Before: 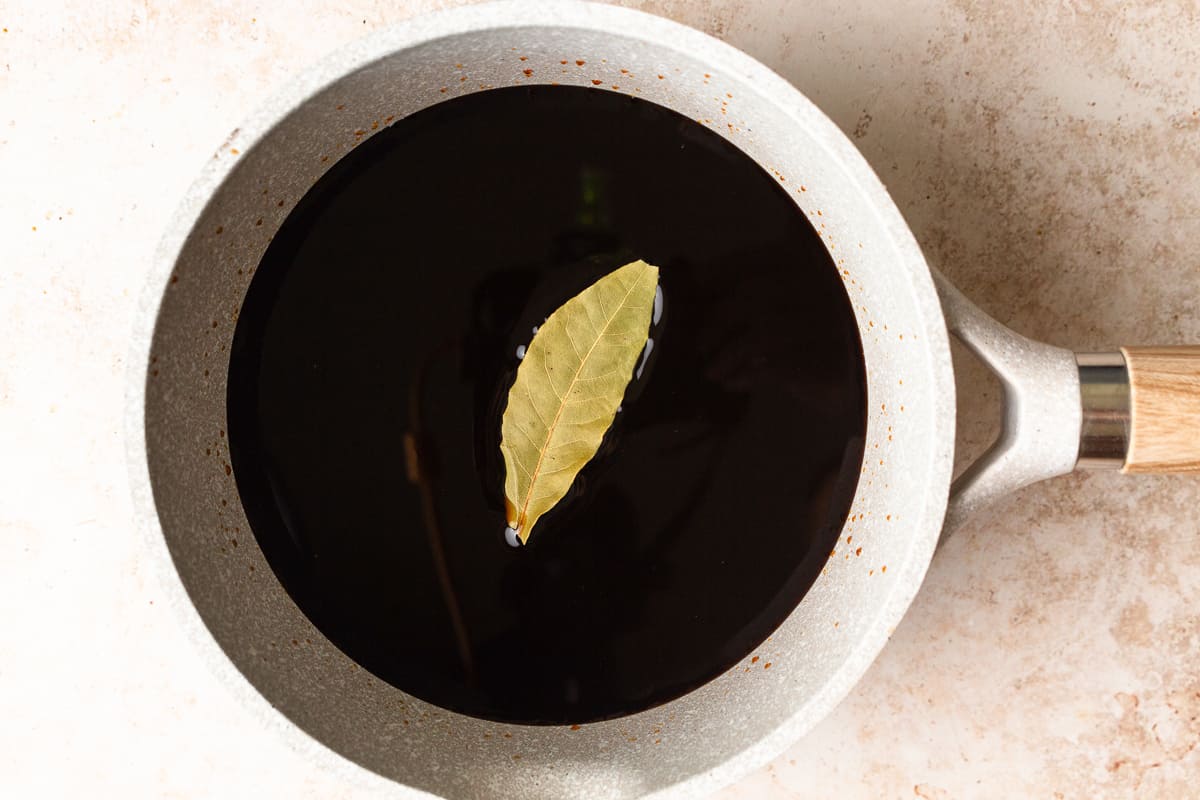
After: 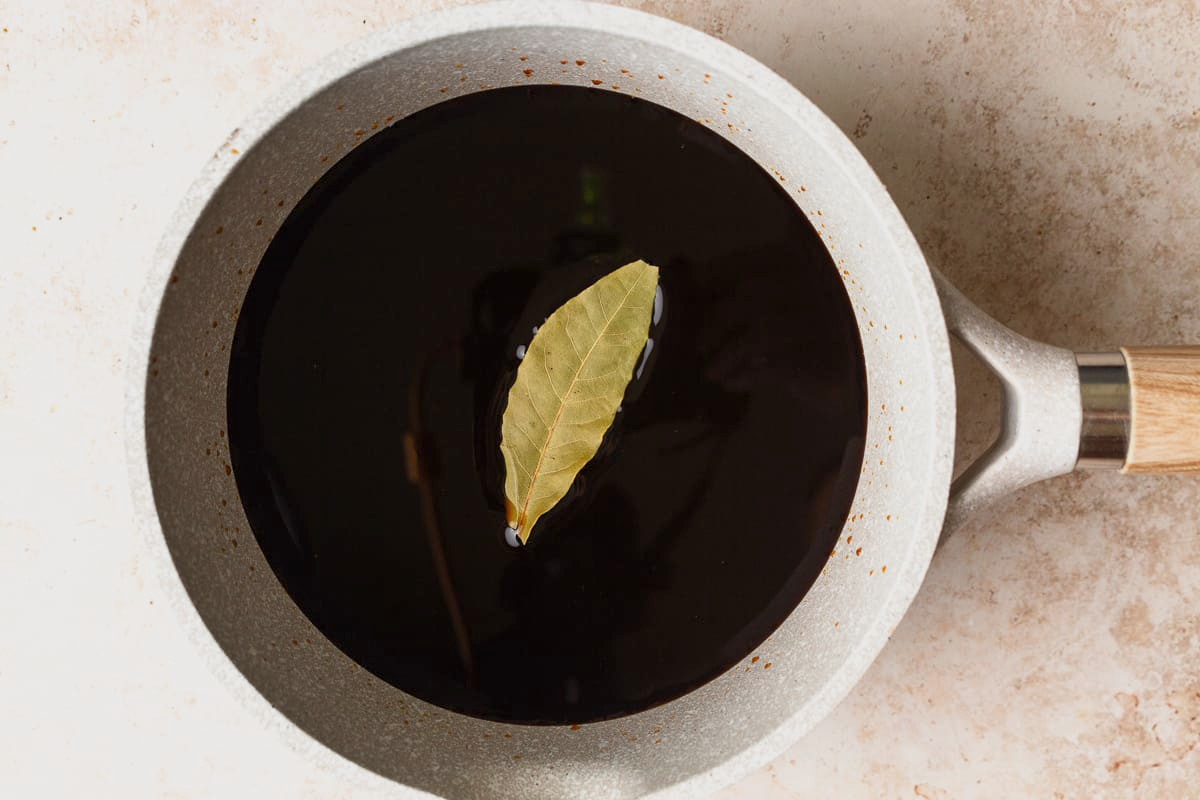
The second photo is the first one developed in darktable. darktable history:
tone equalizer: -8 EV 0.252 EV, -7 EV 0.435 EV, -6 EV 0.402 EV, -5 EV 0.232 EV, -3 EV -0.272 EV, -2 EV -0.409 EV, -1 EV -0.4 EV, +0 EV -0.261 EV
